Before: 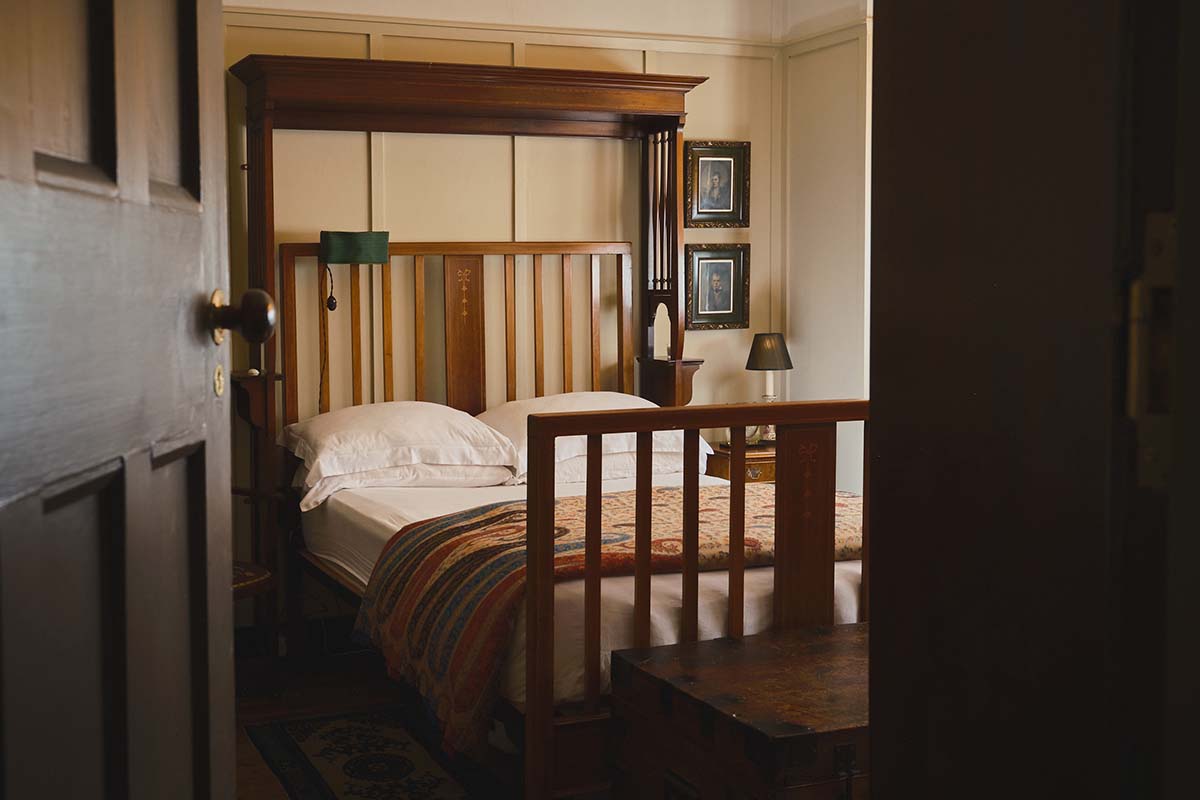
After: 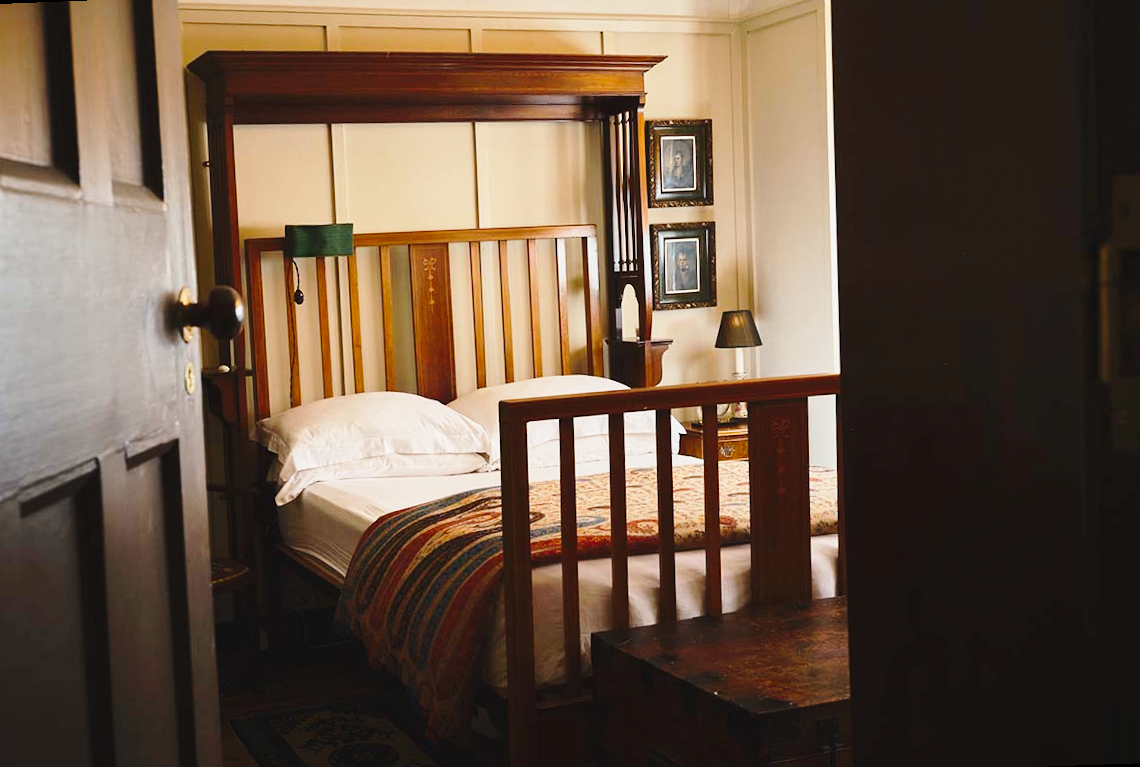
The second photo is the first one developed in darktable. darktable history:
rotate and perspective: rotation -2.12°, lens shift (vertical) 0.009, lens shift (horizontal) -0.008, automatic cropping original format, crop left 0.036, crop right 0.964, crop top 0.05, crop bottom 0.959
base curve: curves: ch0 [(0, 0) (0.028, 0.03) (0.121, 0.232) (0.46, 0.748) (0.859, 0.968) (1, 1)], preserve colors none
